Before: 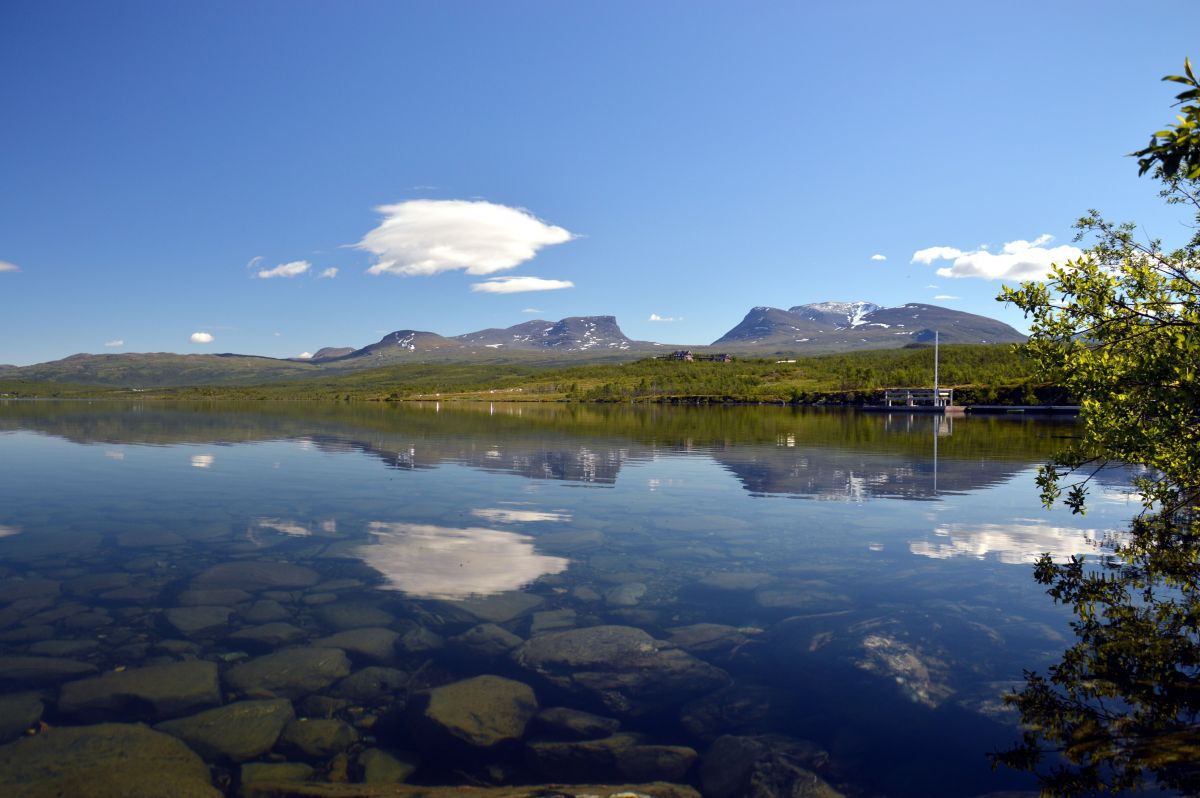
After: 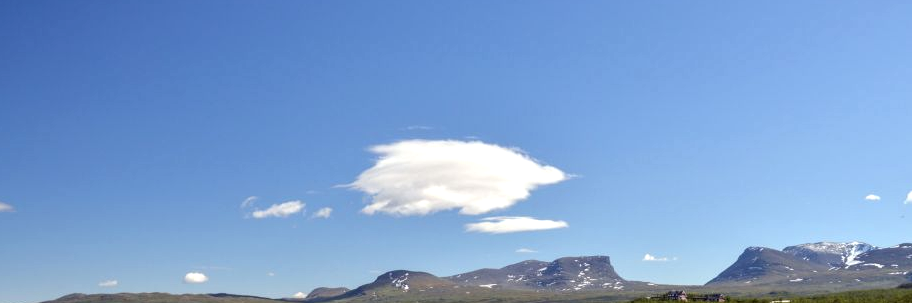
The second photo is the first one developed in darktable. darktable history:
local contrast: on, module defaults
crop: left 0.51%, top 7.631%, right 23.439%, bottom 54.368%
